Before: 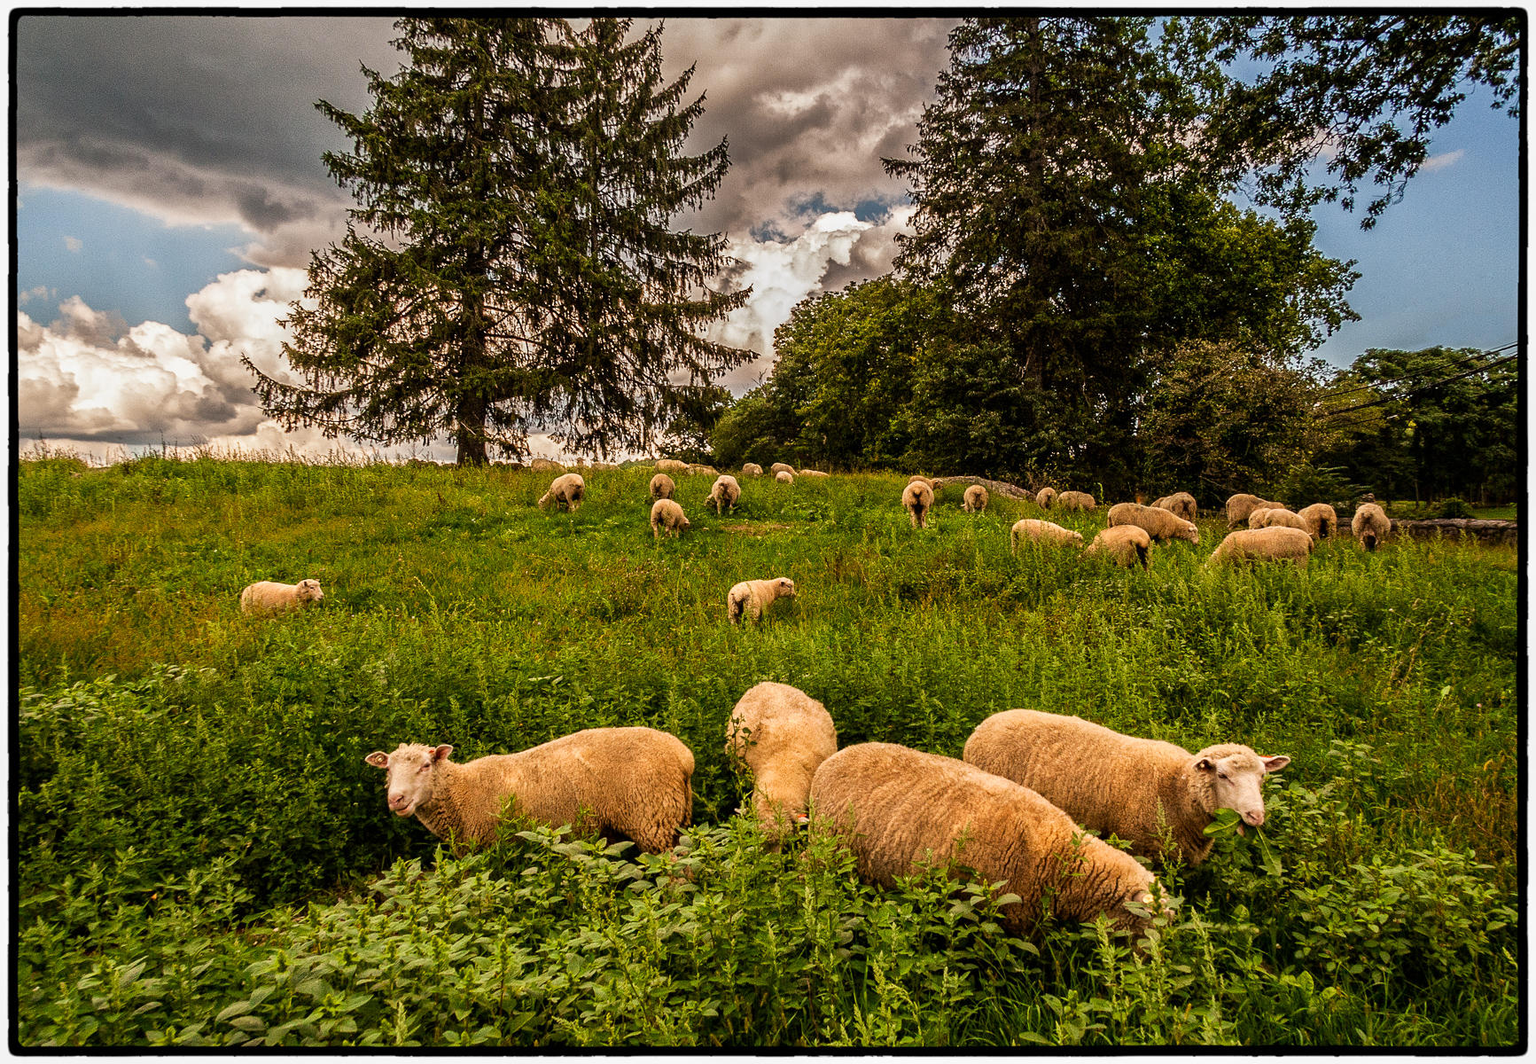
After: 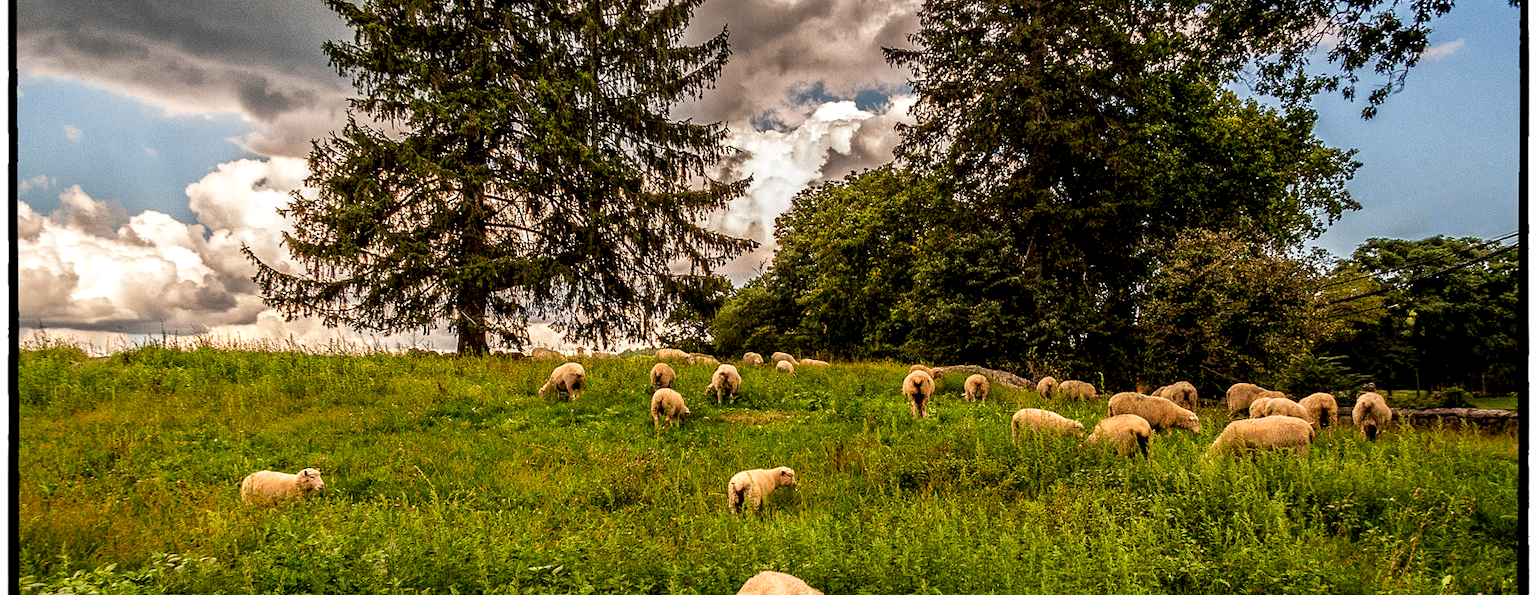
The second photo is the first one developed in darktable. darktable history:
exposure: black level correction 0.005, exposure 0.285 EV, compensate highlight preservation false
crop and rotate: top 10.446%, bottom 33.496%
